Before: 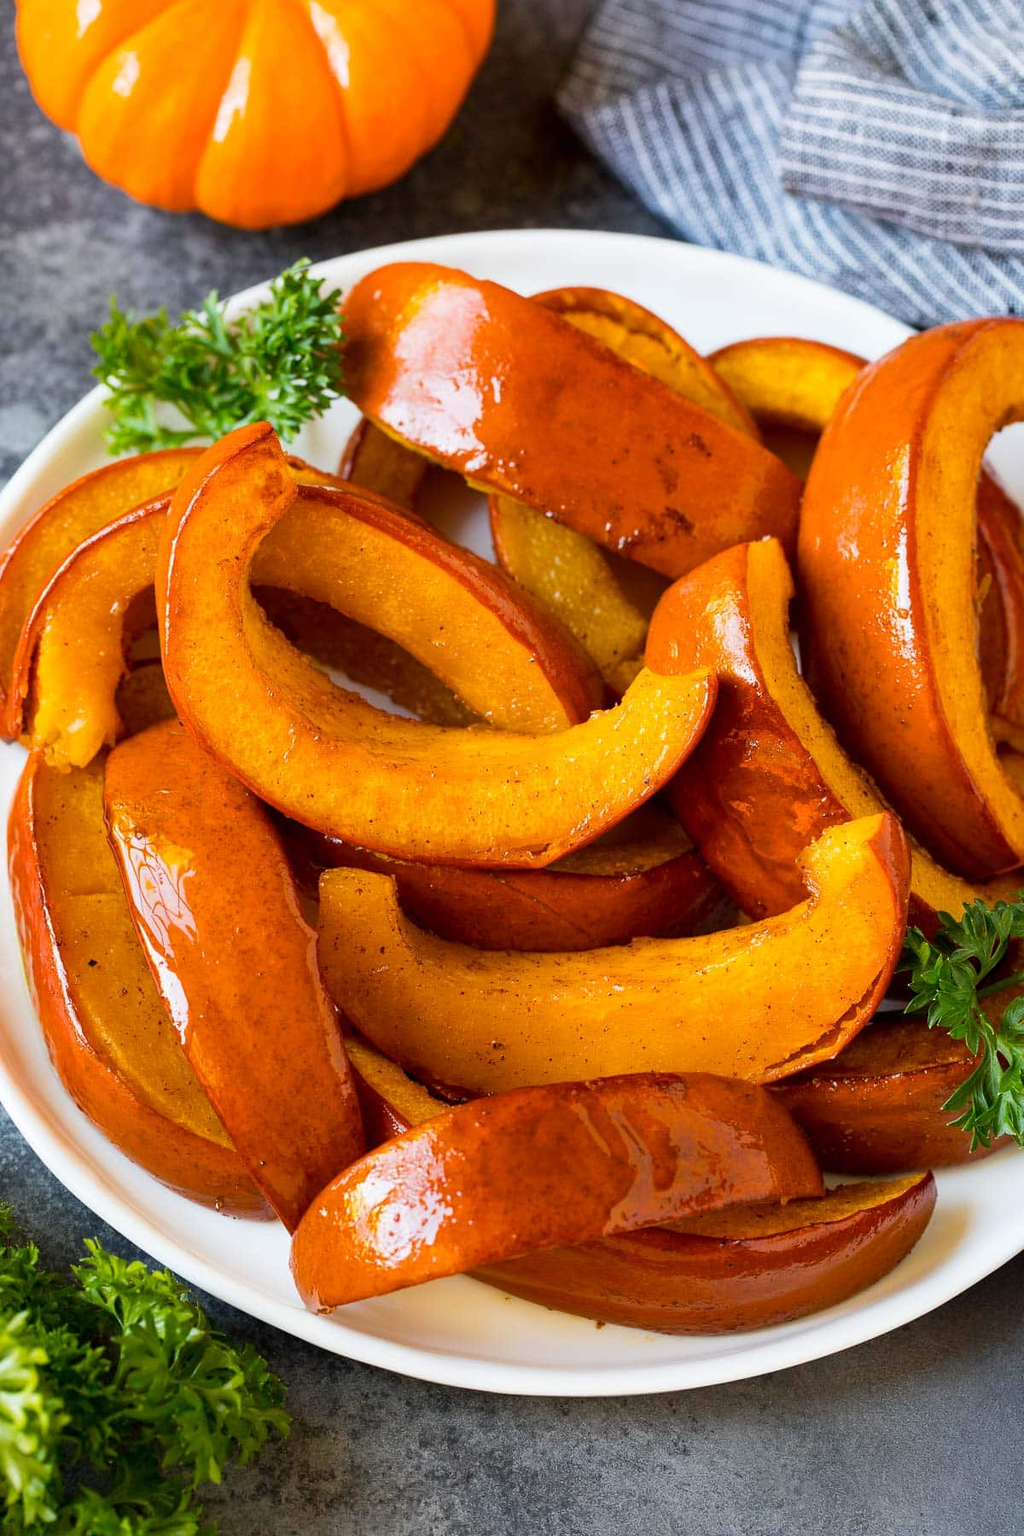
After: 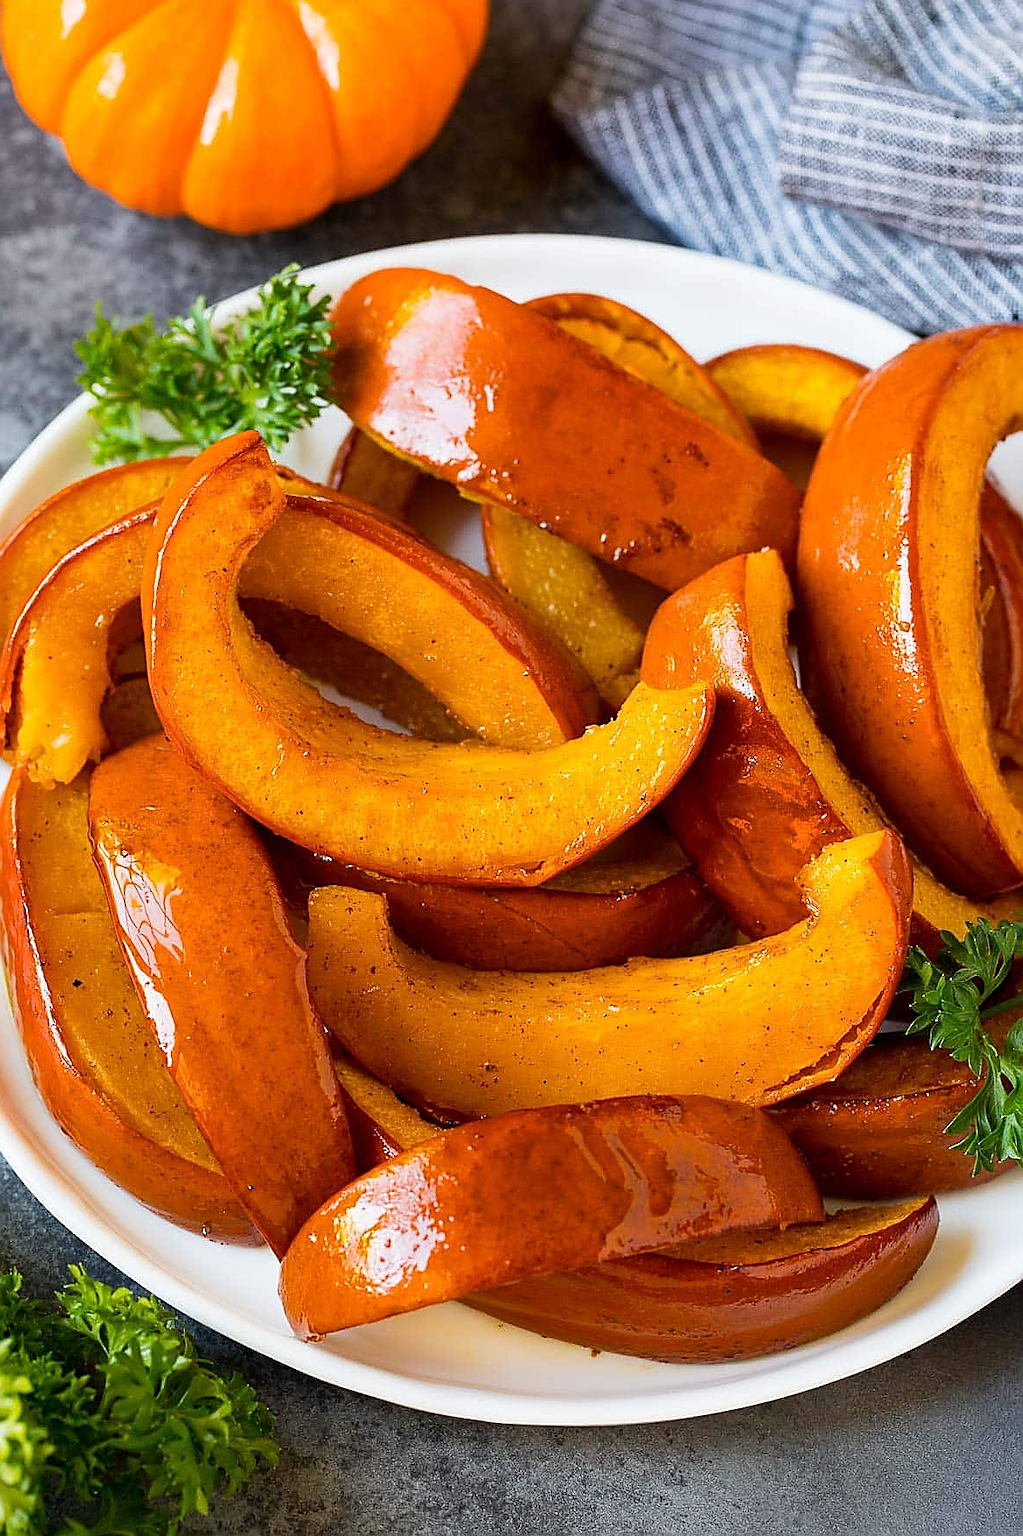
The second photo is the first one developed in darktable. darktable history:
sharpen: radius 1.4, amount 1.25, threshold 0.7
crop: left 1.743%, right 0.268%, bottom 2.011%
color balance: mode lift, gamma, gain (sRGB)
